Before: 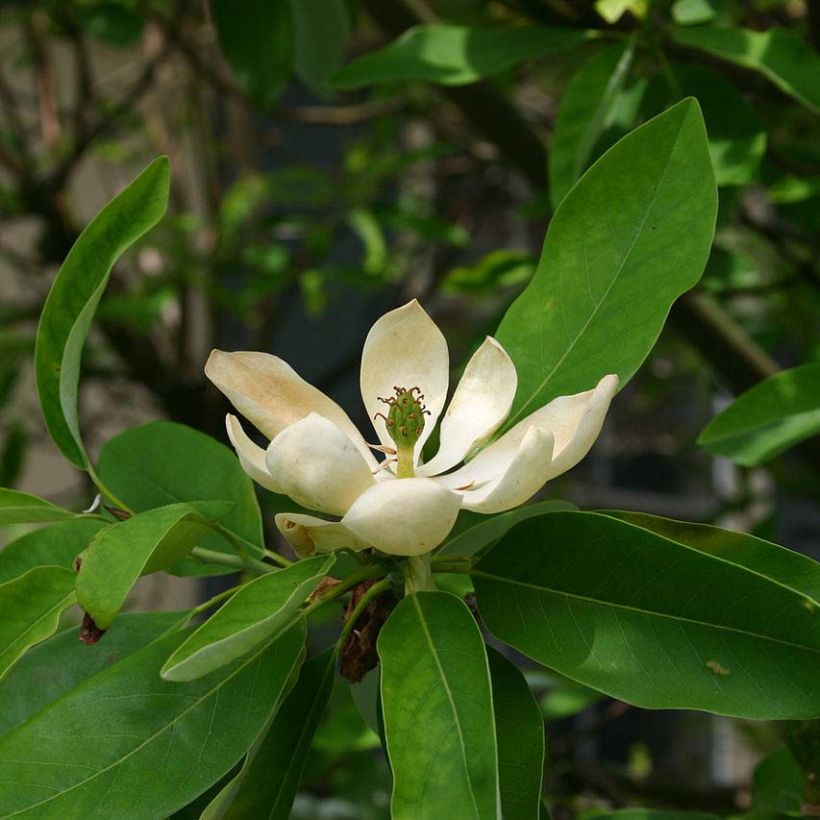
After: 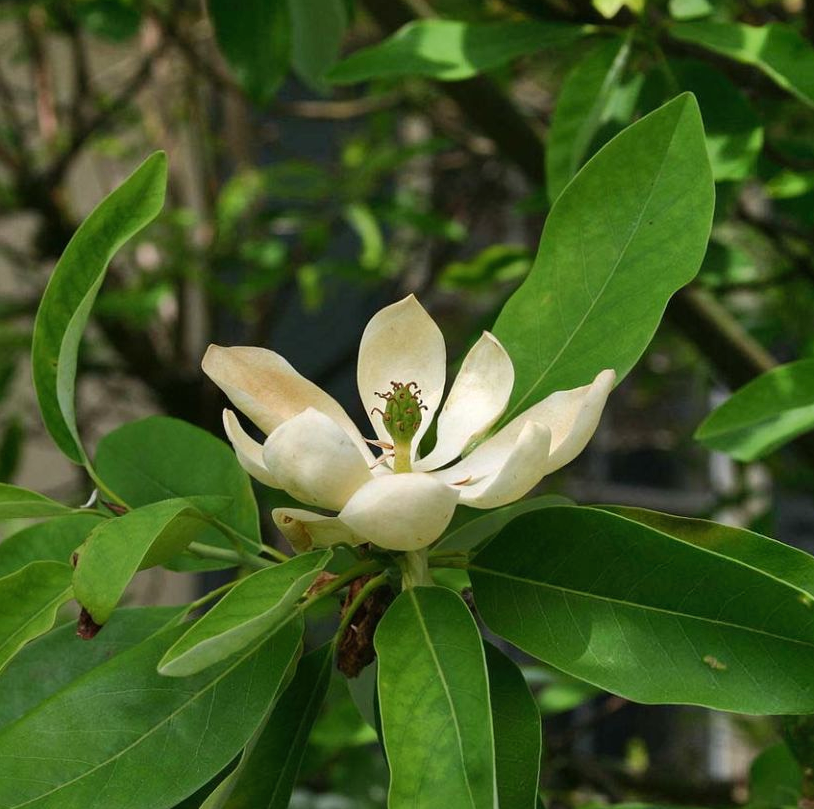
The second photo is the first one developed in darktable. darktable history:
crop: left 0.43%, top 0.647%, right 0.201%, bottom 0.641%
shadows and highlights: soften with gaussian
